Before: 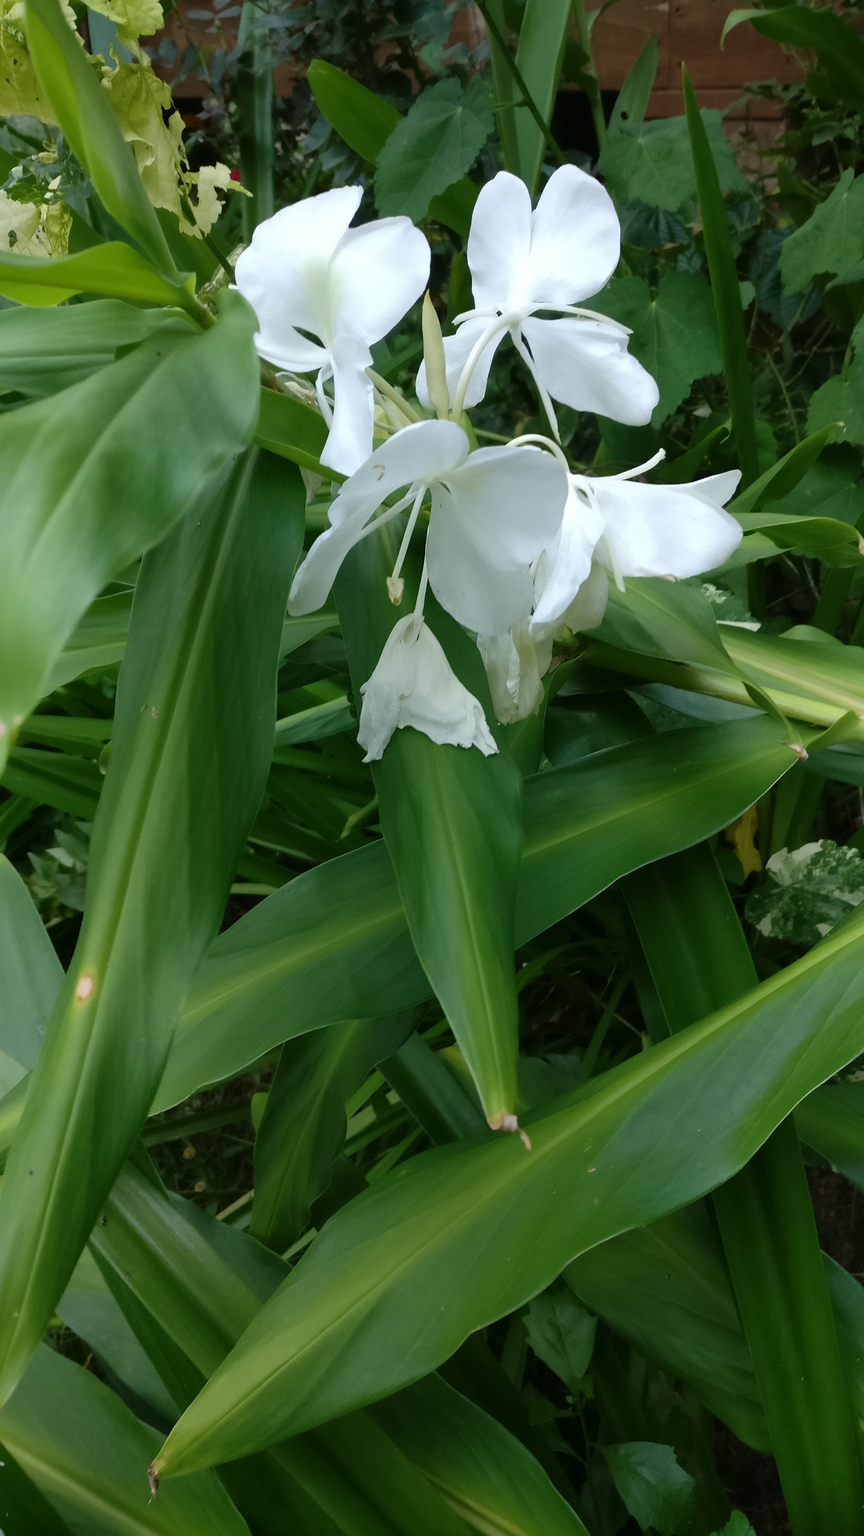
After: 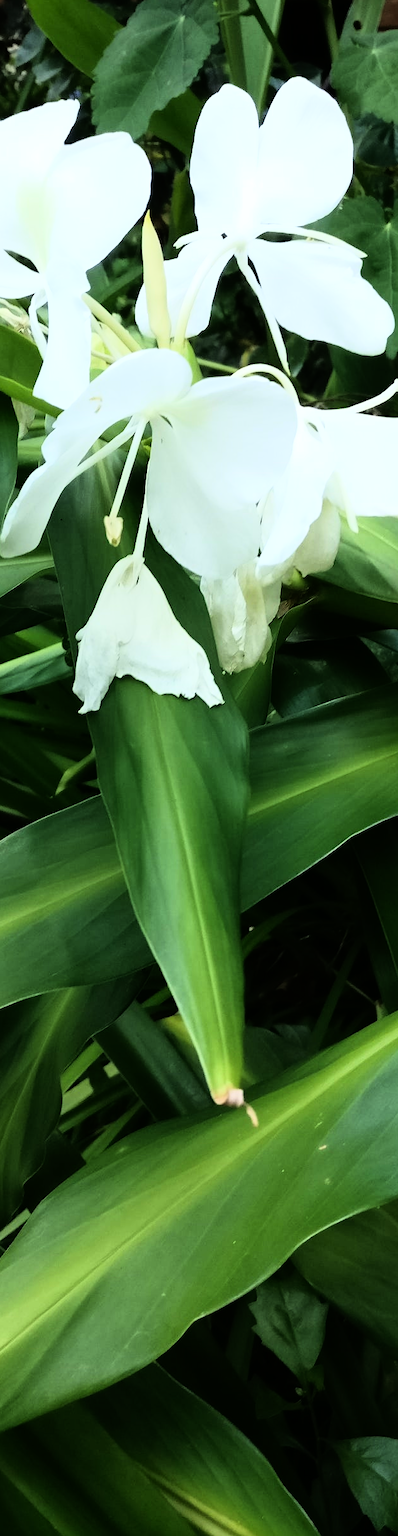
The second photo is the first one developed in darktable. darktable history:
rgb curve: curves: ch0 [(0, 0) (0.21, 0.15) (0.24, 0.21) (0.5, 0.75) (0.75, 0.96) (0.89, 0.99) (1, 1)]; ch1 [(0, 0.02) (0.21, 0.13) (0.25, 0.2) (0.5, 0.67) (0.75, 0.9) (0.89, 0.97) (1, 1)]; ch2 [(0, 0.02) (0.21, 0.13) (0.25, 0.2) (0.5, 0.67) (0.75, 0.9) (0.89, 0.97) (1, 1)], compensate middle gray true
crop: left 33.452%, top 6.025%, right 23.155%
